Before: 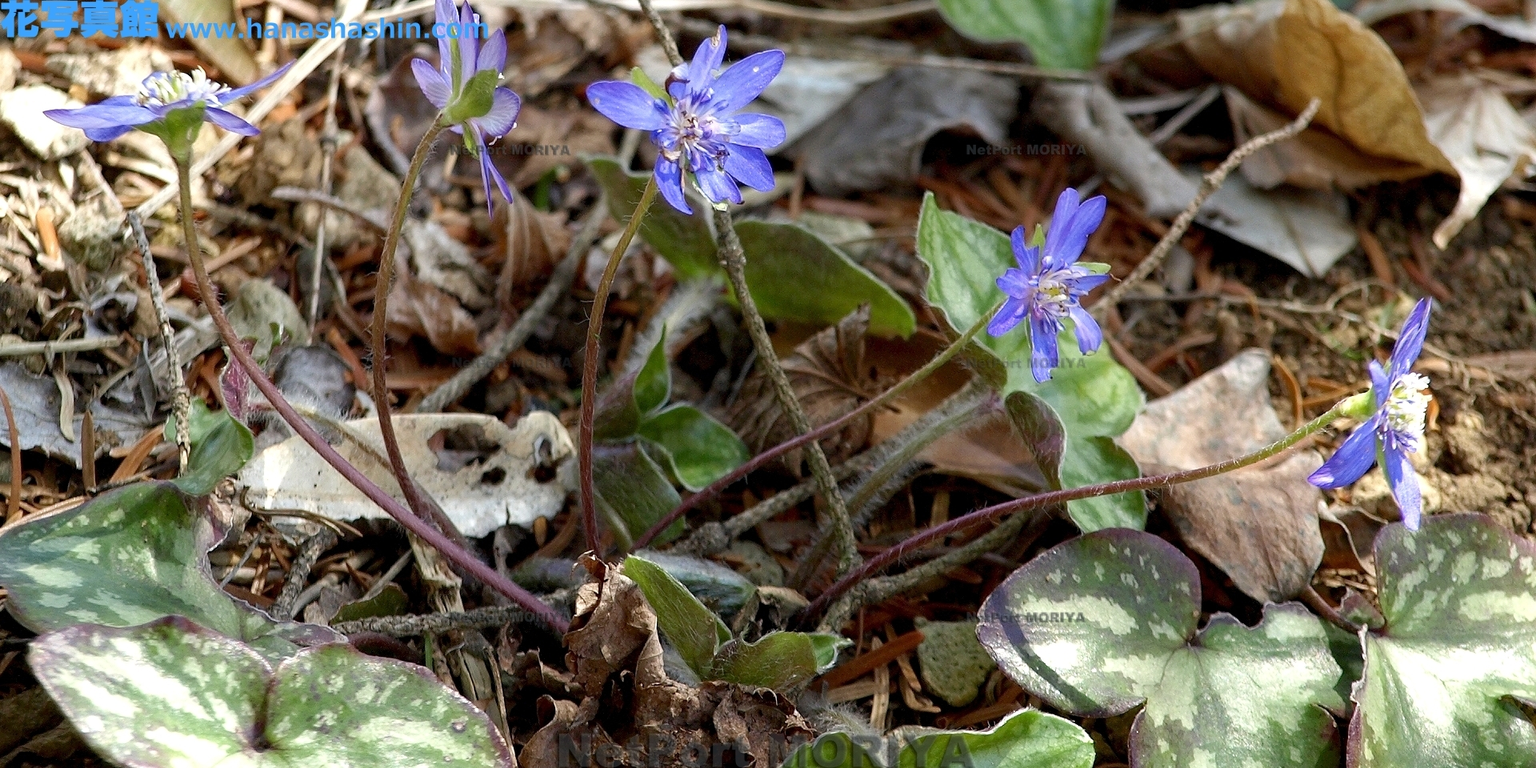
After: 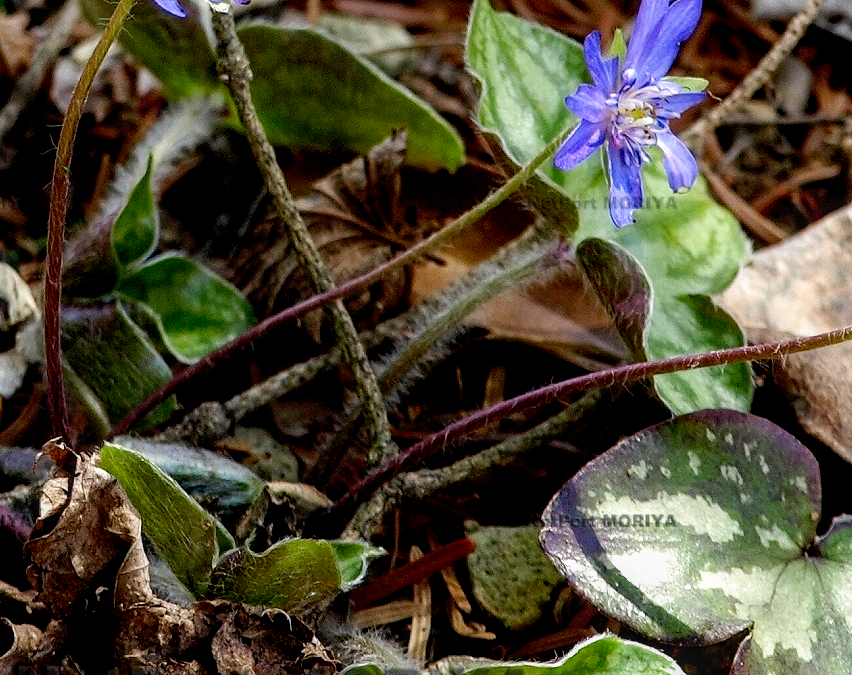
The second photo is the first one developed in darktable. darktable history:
filmic rgb: black relative exposure -6.3 EV, white relative exposure 2.8 EV, threshold 3 EV, target black luminance 0%, hardness 4.6, latitude 67.35%, contrast 1.292, shadows ↔ highlights balance -3.5%, preserve chrominance no, color science v4 (2020), contrast in shadows soft, enable highlight reconstruction true
tone equalizer: on, module defaults
crop: left 35.432%, top 26.233%, right 20.145%, bottom 3.432%
local contrast: on, module defaults
